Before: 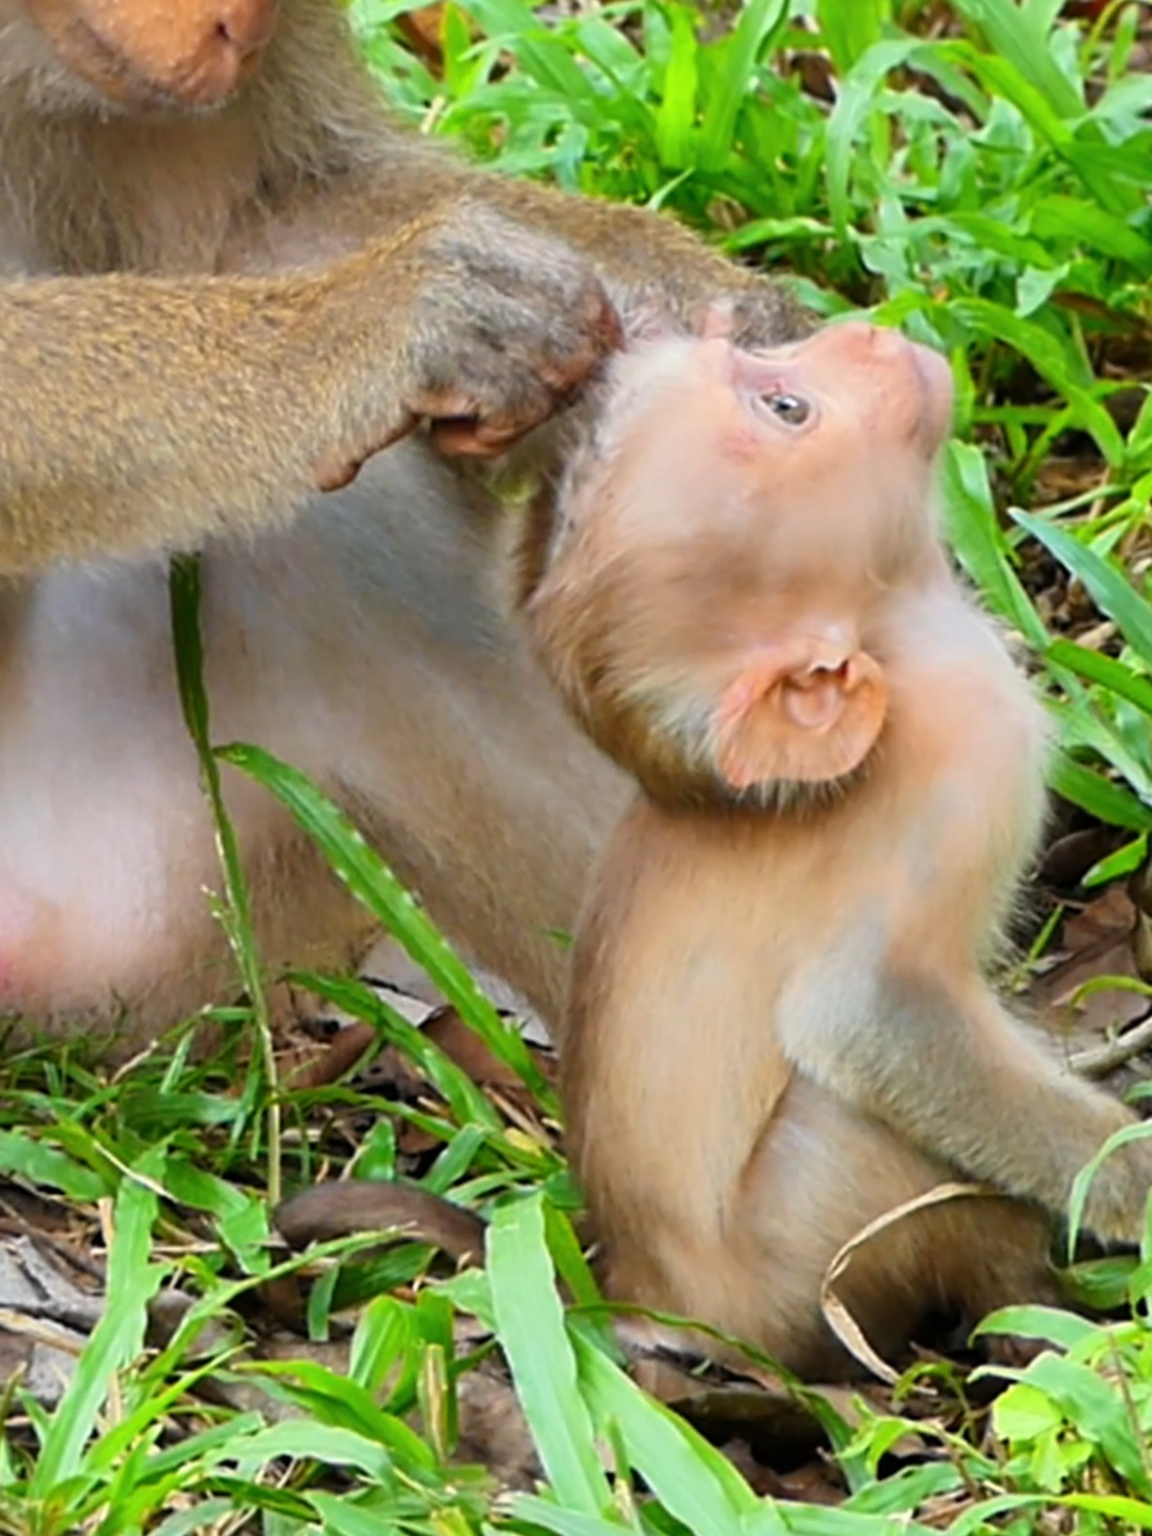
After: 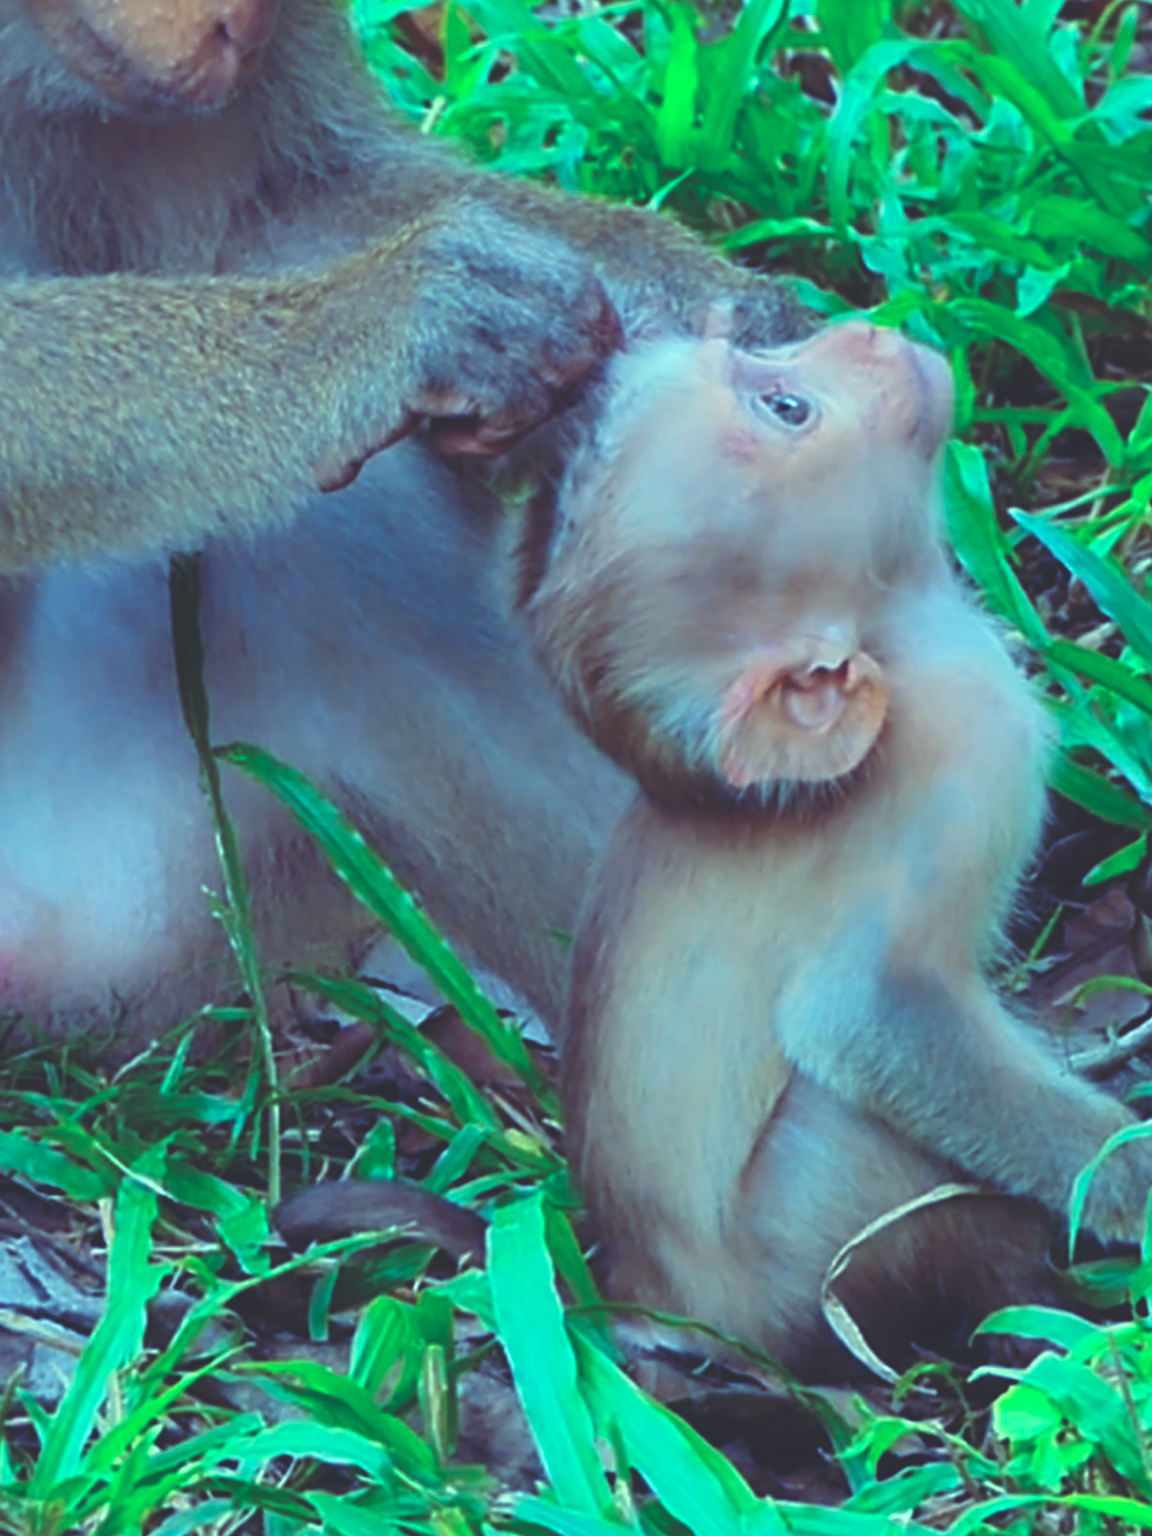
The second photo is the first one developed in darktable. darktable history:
exposure: exposure -0.05 EV
contrast brightness saturation: contrast -0.02, brightness -0.01, saturation 0.03
color calibration: illuminant F (fluorescent), F source F9 (Cool White Deluxe 4150 K) – high CRI, x 0.374, y 0.373, temperature 4158.34 K
rgb curve: curves: ch0 [(0, 0.186) (0.314, 0.284) (0.576, 0.466) (0.805, 0.691) (0.936, 0.886)]; ch1 [(0, 0.186) (0.314, 0.284) (0.581, 0.534) (0.771, 0.746) (0.936, 0.958)]; ch2 [(0, 0.216) (0.275, 0.39) (1, 1)], mode RGB, independent channels, compensate middle gray true, preserve colors none
